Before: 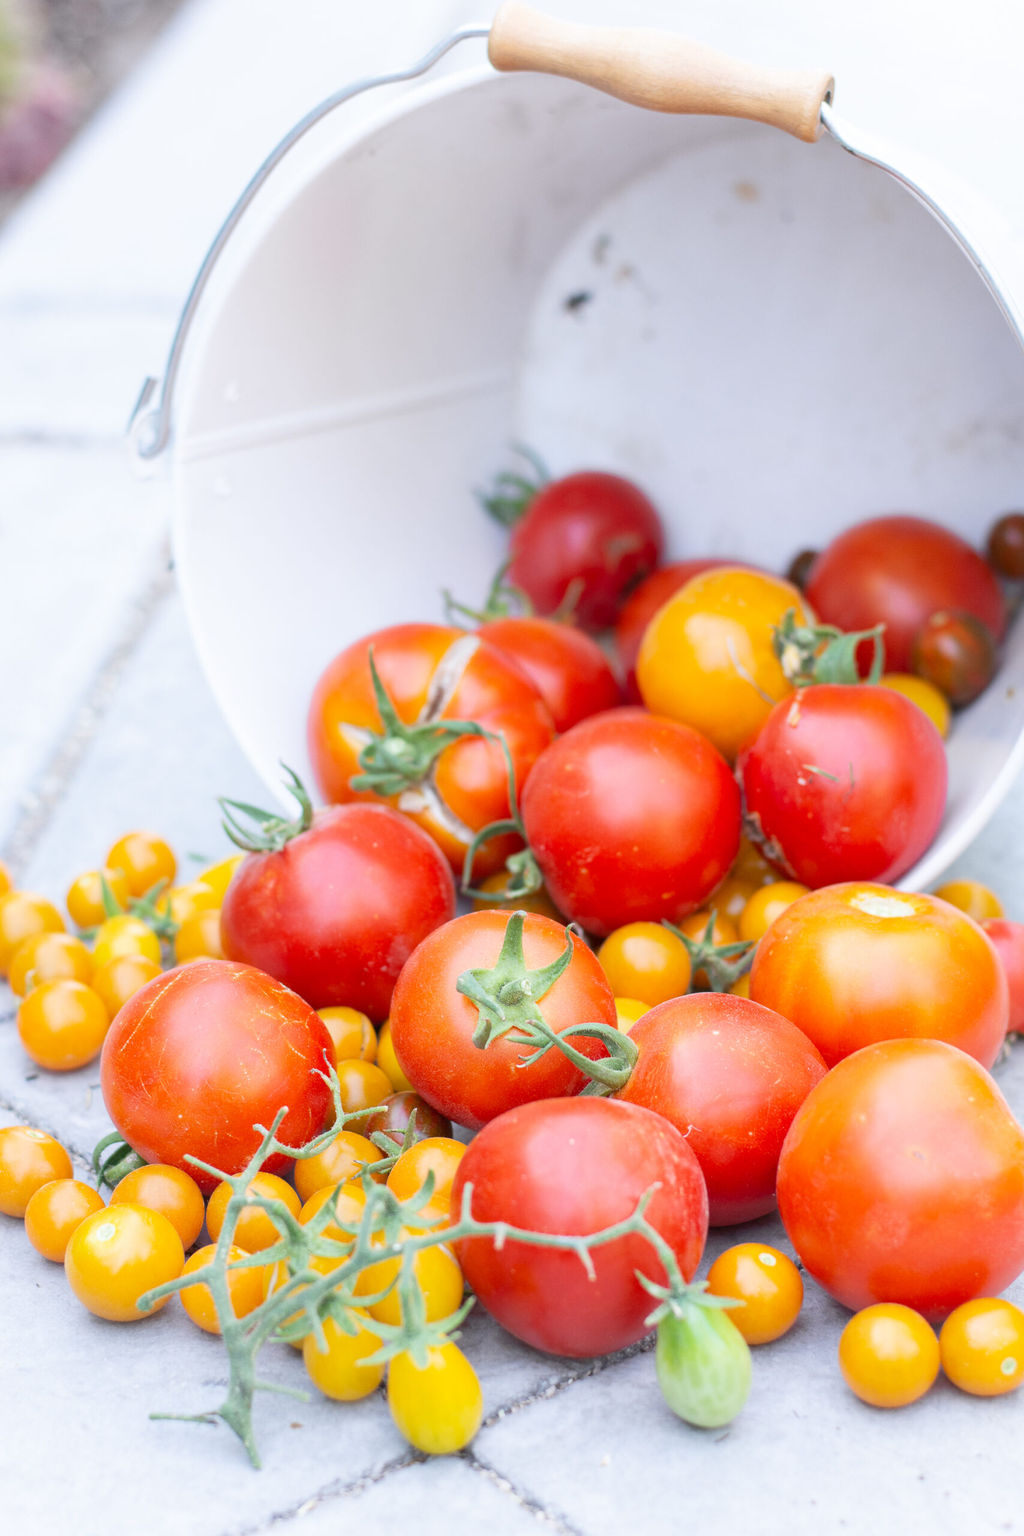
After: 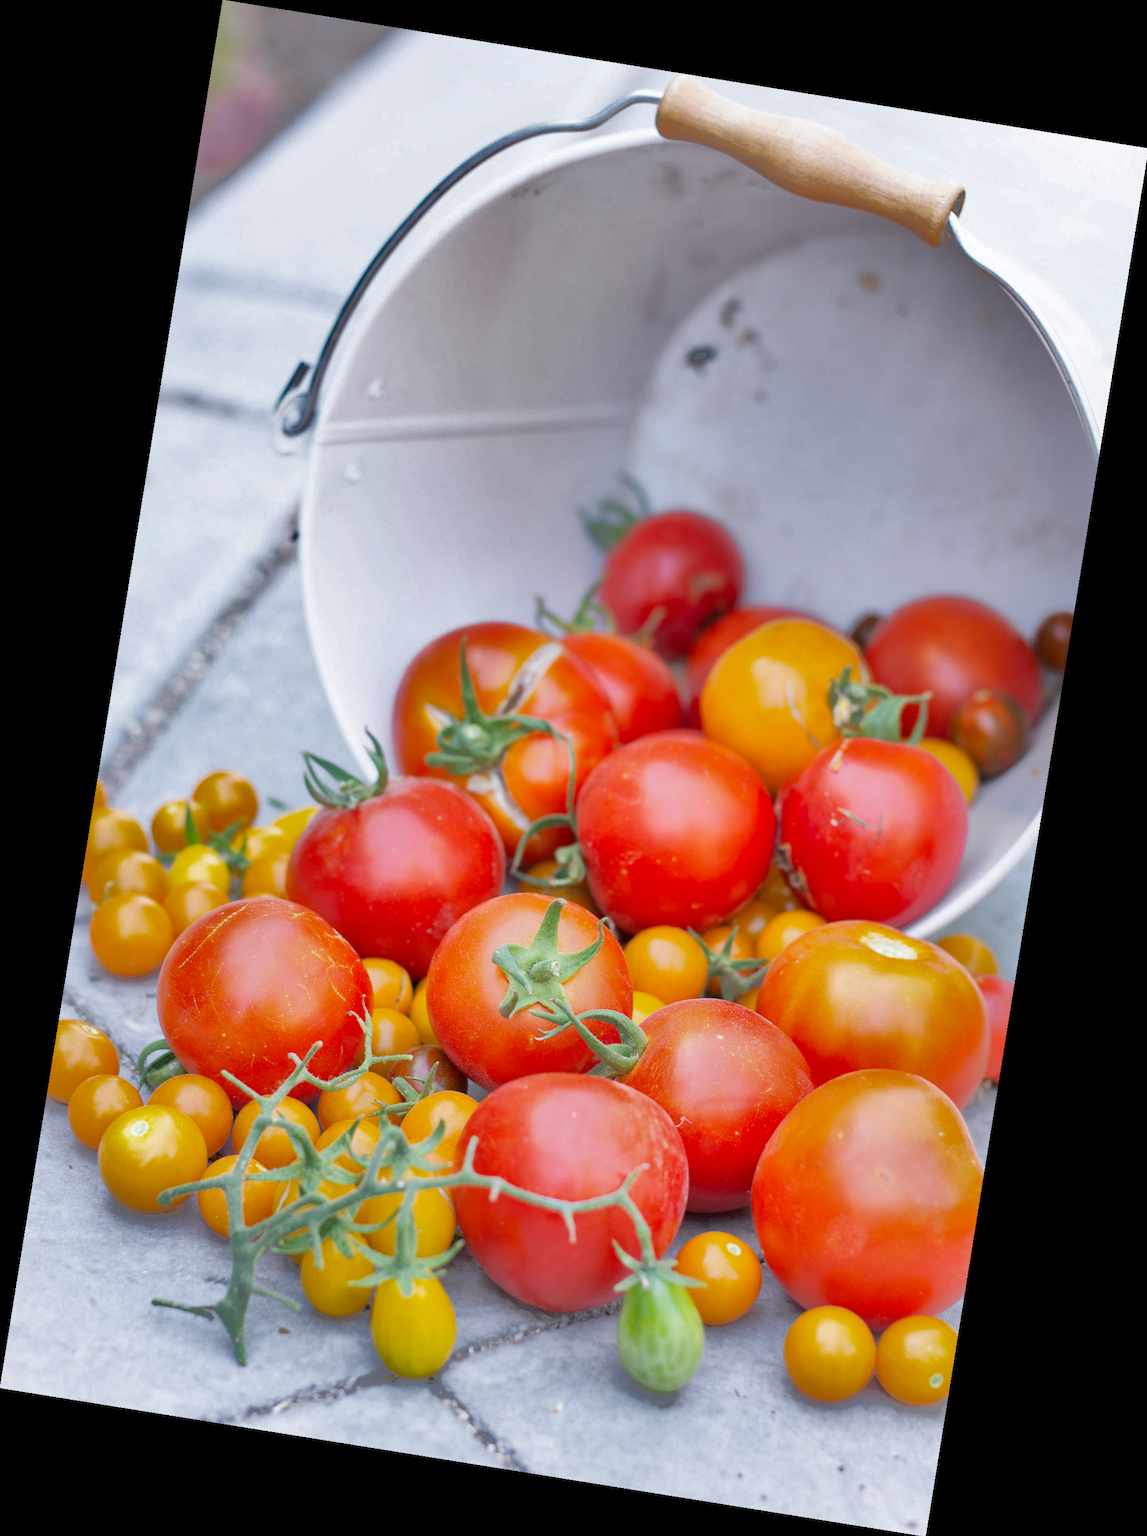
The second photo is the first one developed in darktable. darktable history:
rotate and perspective: rotation 9.12°, automatic cropping off
shadows and highlights: shadows -19.91, highlights -73.15
